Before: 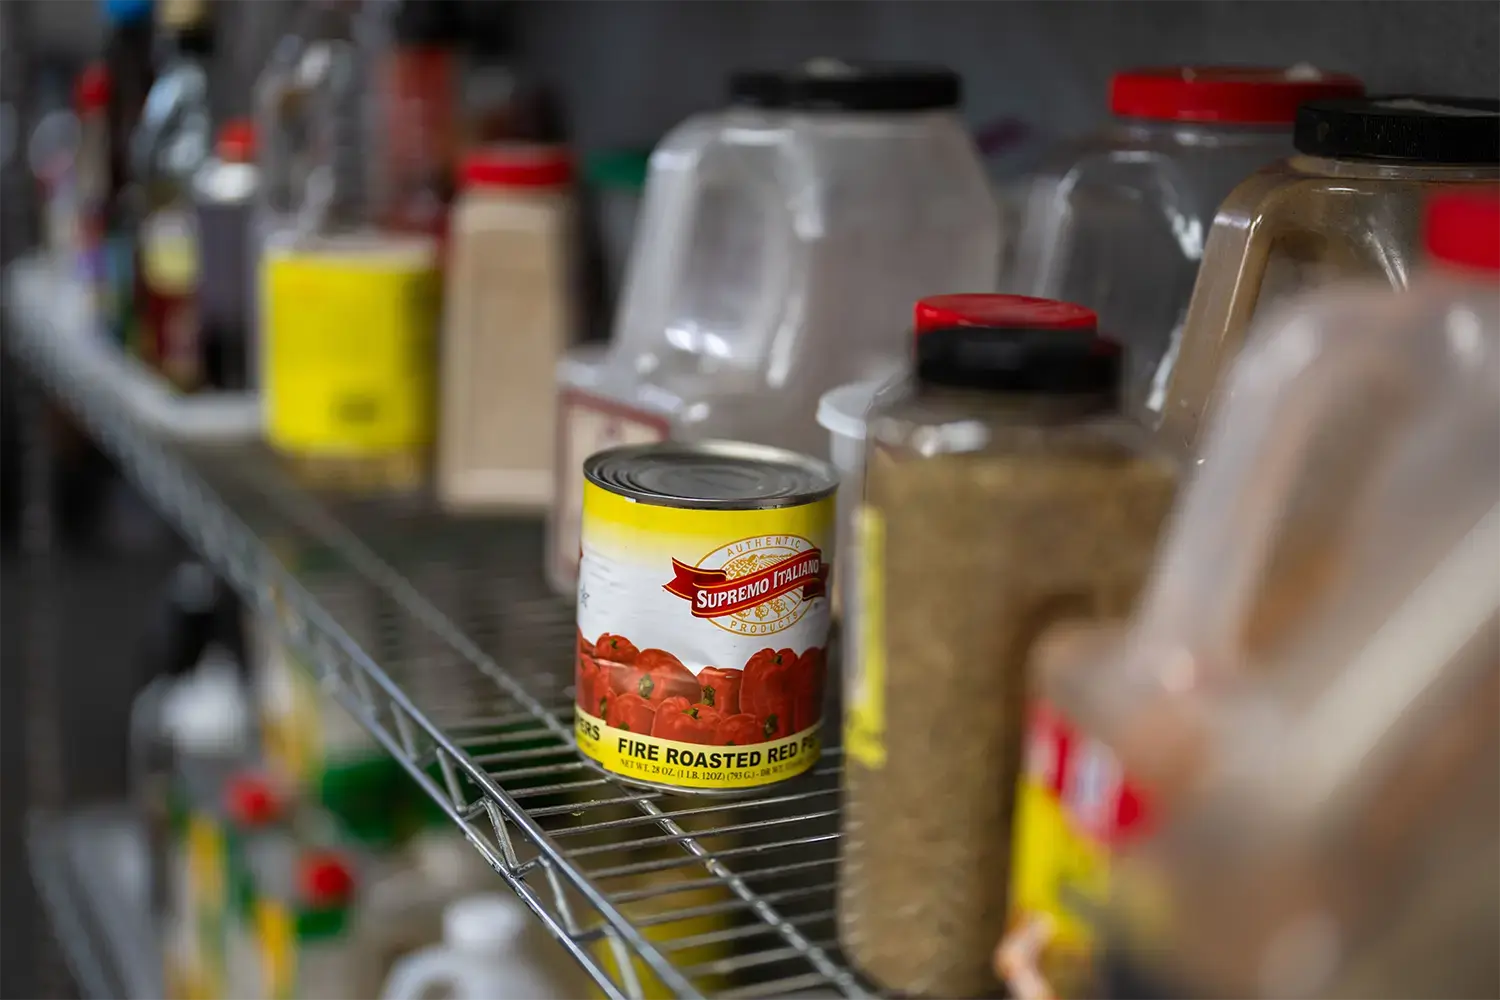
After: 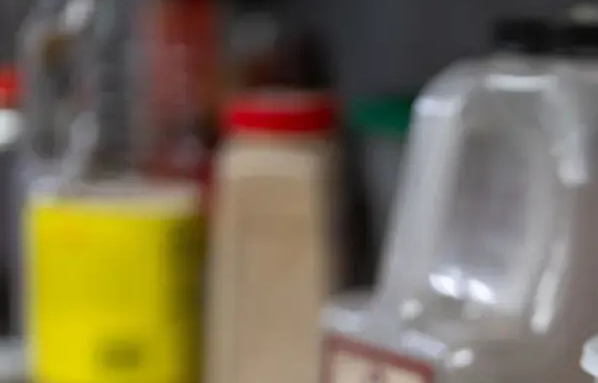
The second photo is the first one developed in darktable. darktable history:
crop: left 15.748%, top 5.444%, right 44.369%, bottom 56.205%
